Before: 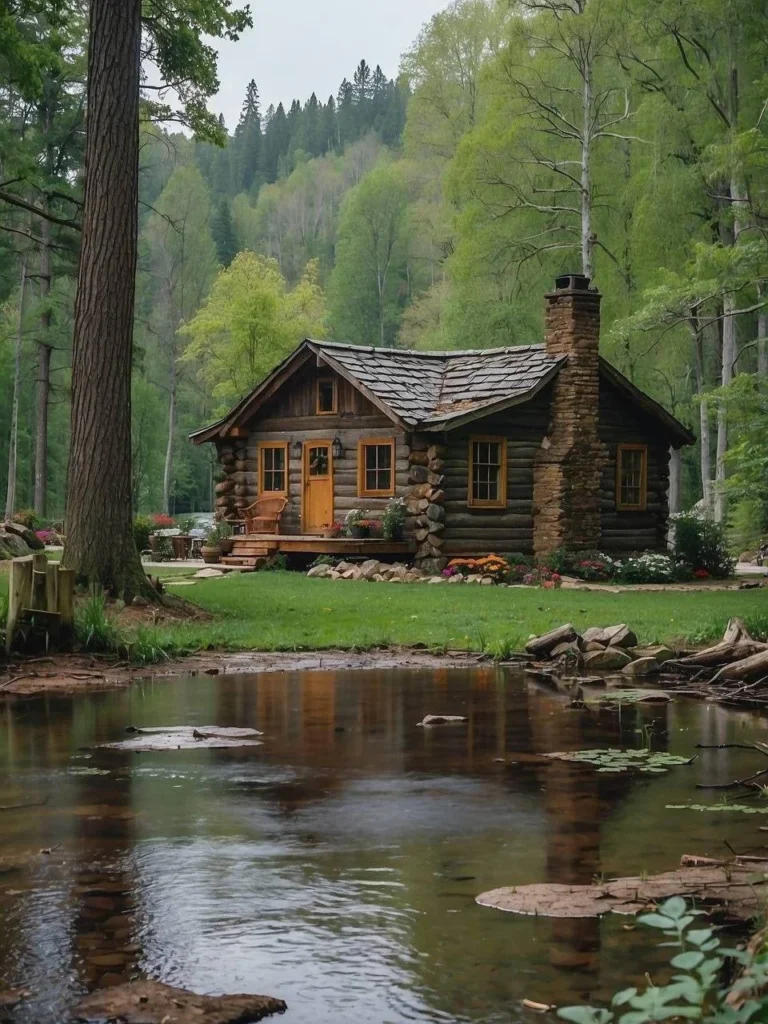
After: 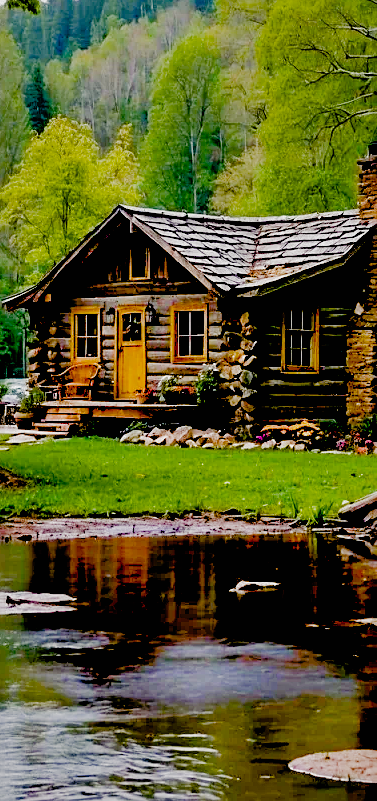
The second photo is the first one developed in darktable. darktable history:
filmic rgb: black relative exposure -7.65 EV, white relative exposure 4.56 EV, hardness 3.61, add noise in highlights 0.002, preserve chrominance no, color science v3 (2019), use custom middle-gray values true, contrast in highlights soft
sharpen: on, module defaults
contrast equalizer: y [[0.6 ×6], [0.55 ×6], [0 ×6], [0 ×6], [0 ×6]]
exposure: black level correction 0.04, exposure 0.498 EV, compensate highlight preservation false
crop and rotate: angle 0.01°, left 24.46%, top 13.158%, right 26.363%, bottom 8.596%
color balance rgb: shadows lift › luminance 0.367%, shadows lift › chroma 6.838%, shadows lift › hue 302.02°, highlights gain › chroma 1.372%, highlights gain › hue 50.7°, linear chroma grading › global chroma 42.523%, perceptual saturation grading › global saturation 21.168%, perceptual saturation grading › highlights -19.676%, perceptual saturation grading › shadows 29.256%
color correction: highlights b* 0.028
shadows and highlights: on, module defaults
